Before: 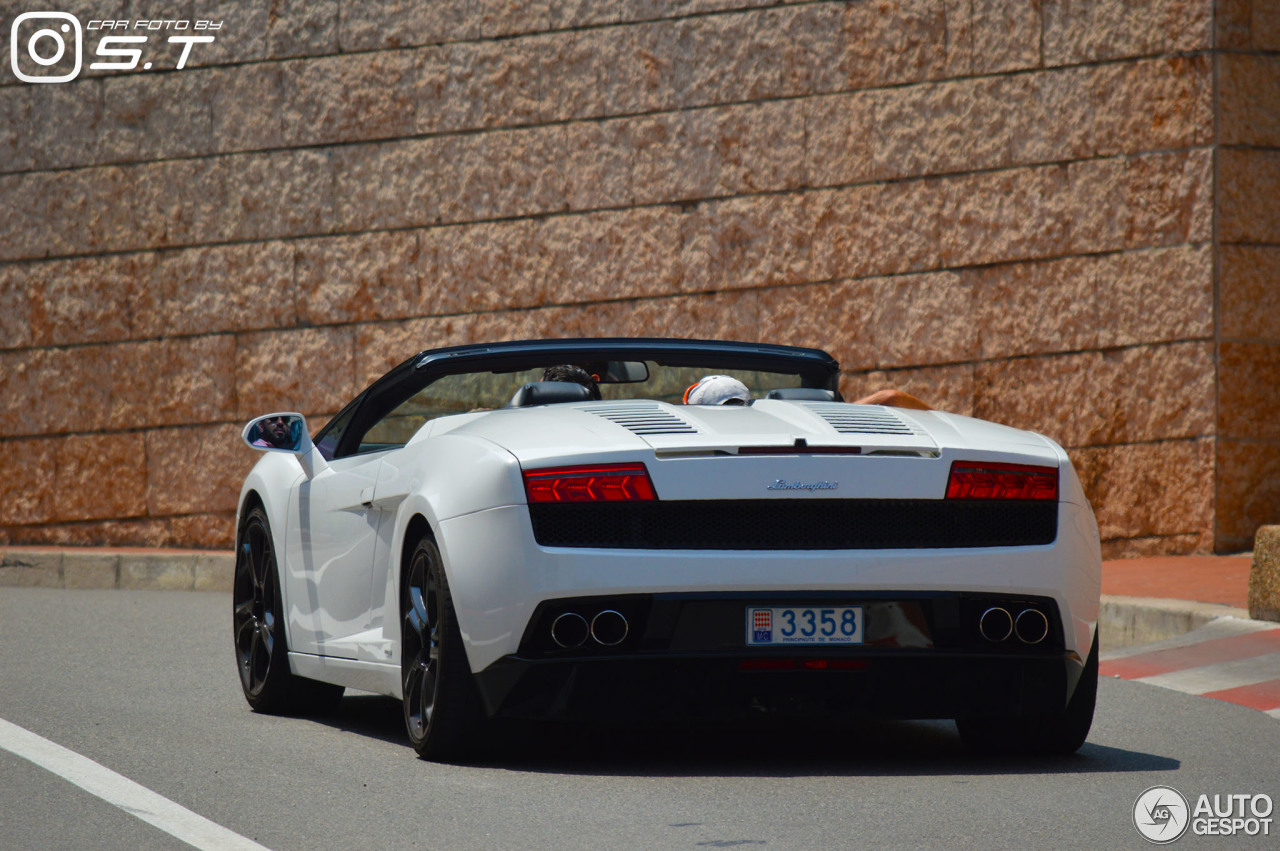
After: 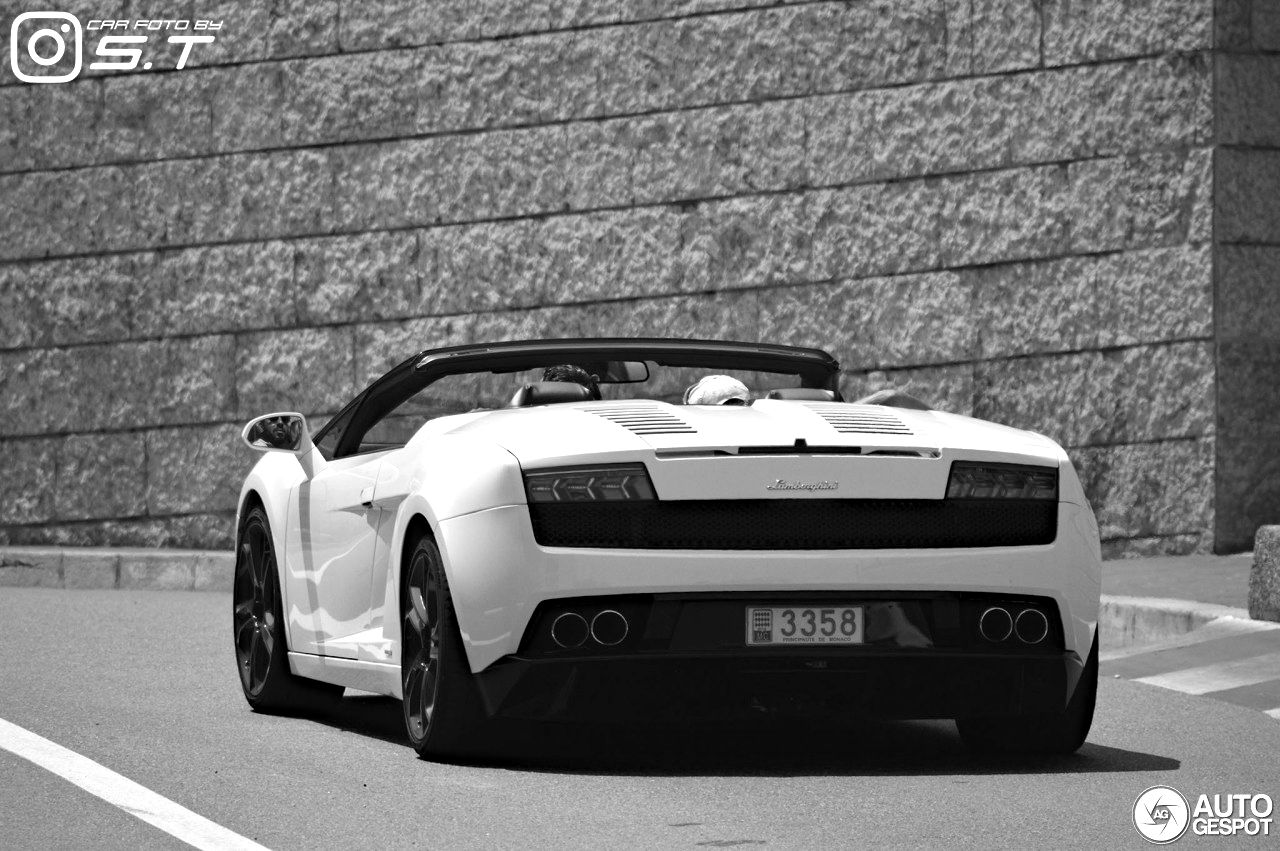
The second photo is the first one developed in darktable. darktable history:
exposure: exposure 0.799 EV, compensate highlight preservation false
color calibration: output gray [0.267, 0.423, 0.261, 0], illuminant as shot in camera, x 0.379, y 0.396, temperature 4137.57 K
base curve: curves: ch0 [(0, 0) (0.303, 0.277) (1, 1)]
contrast brightness saturation: contrast 0.095, brightness 0.022, saturation 0.022
haze removal: adaptive false
